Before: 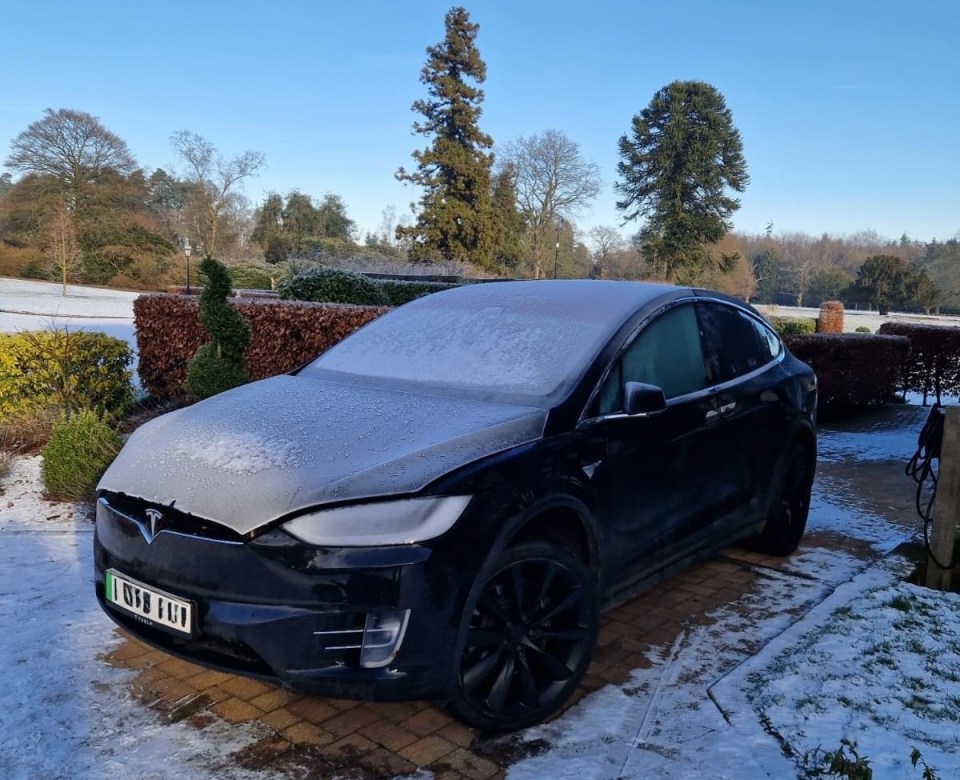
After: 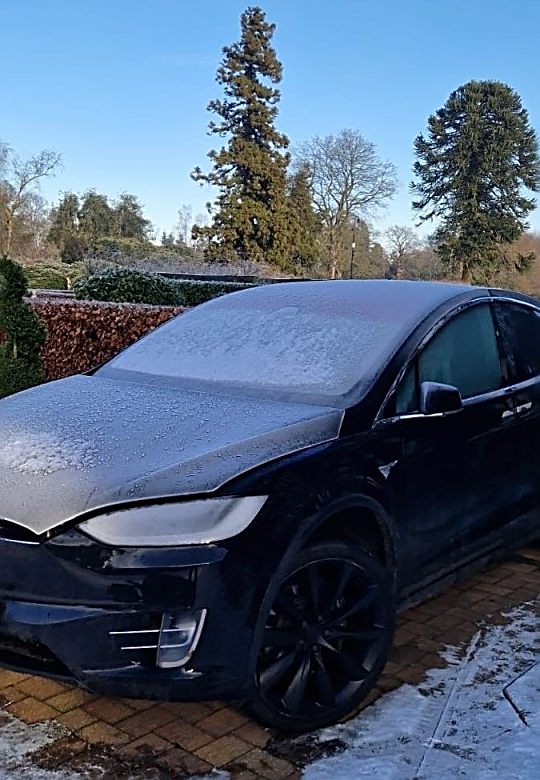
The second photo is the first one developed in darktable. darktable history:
crop: left 21.29%, right 22.428%
sharpen: amount 1.014
